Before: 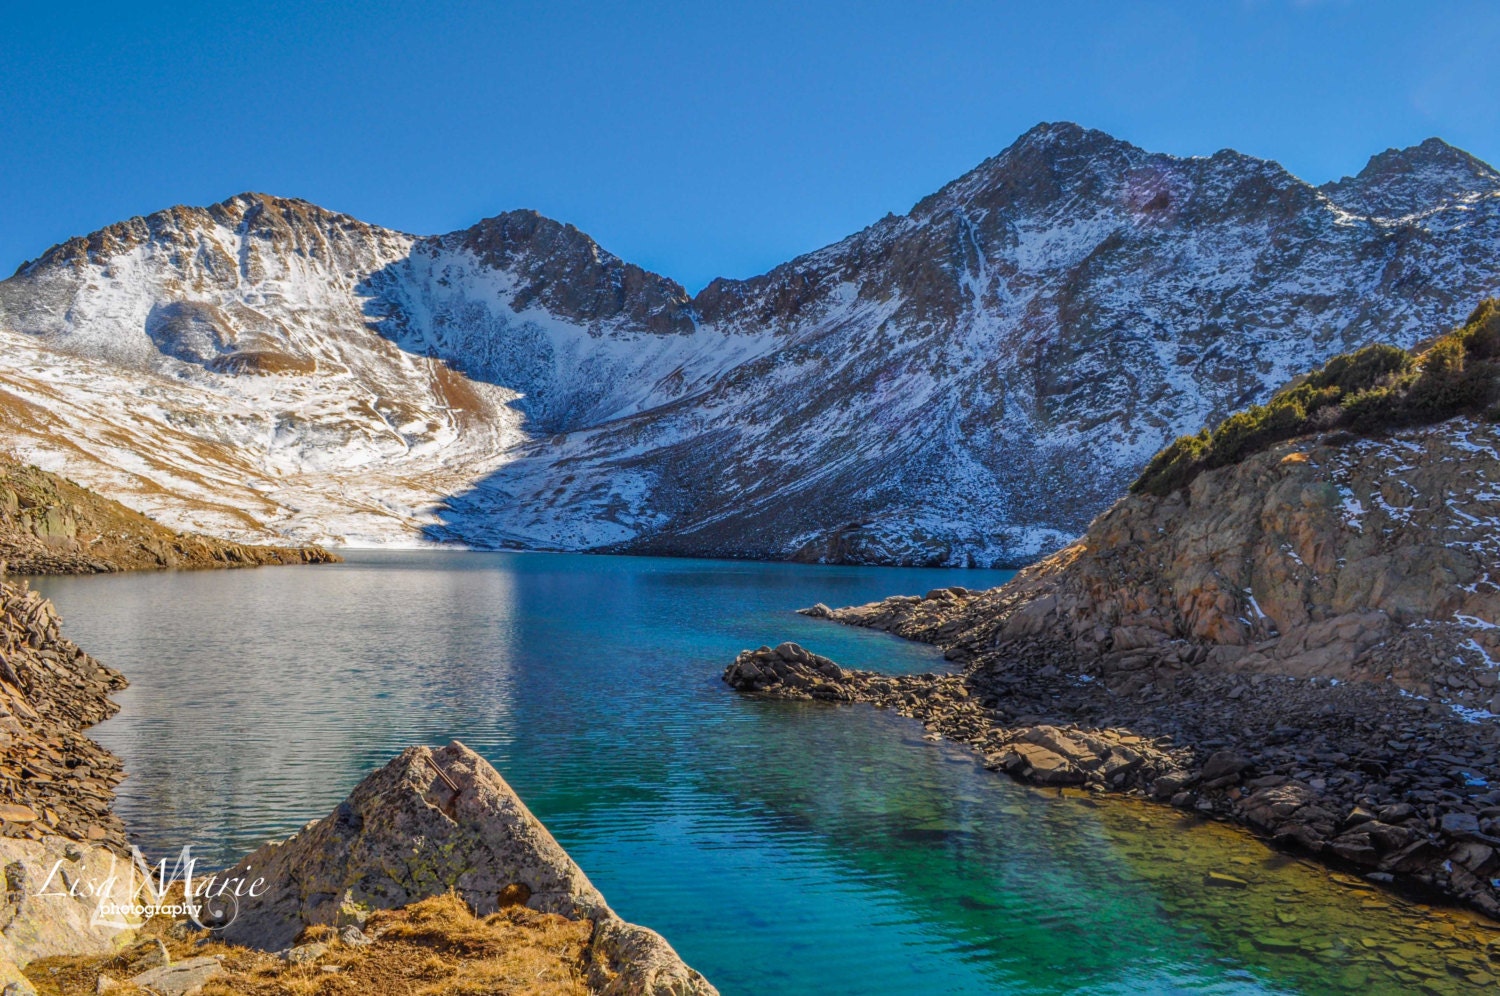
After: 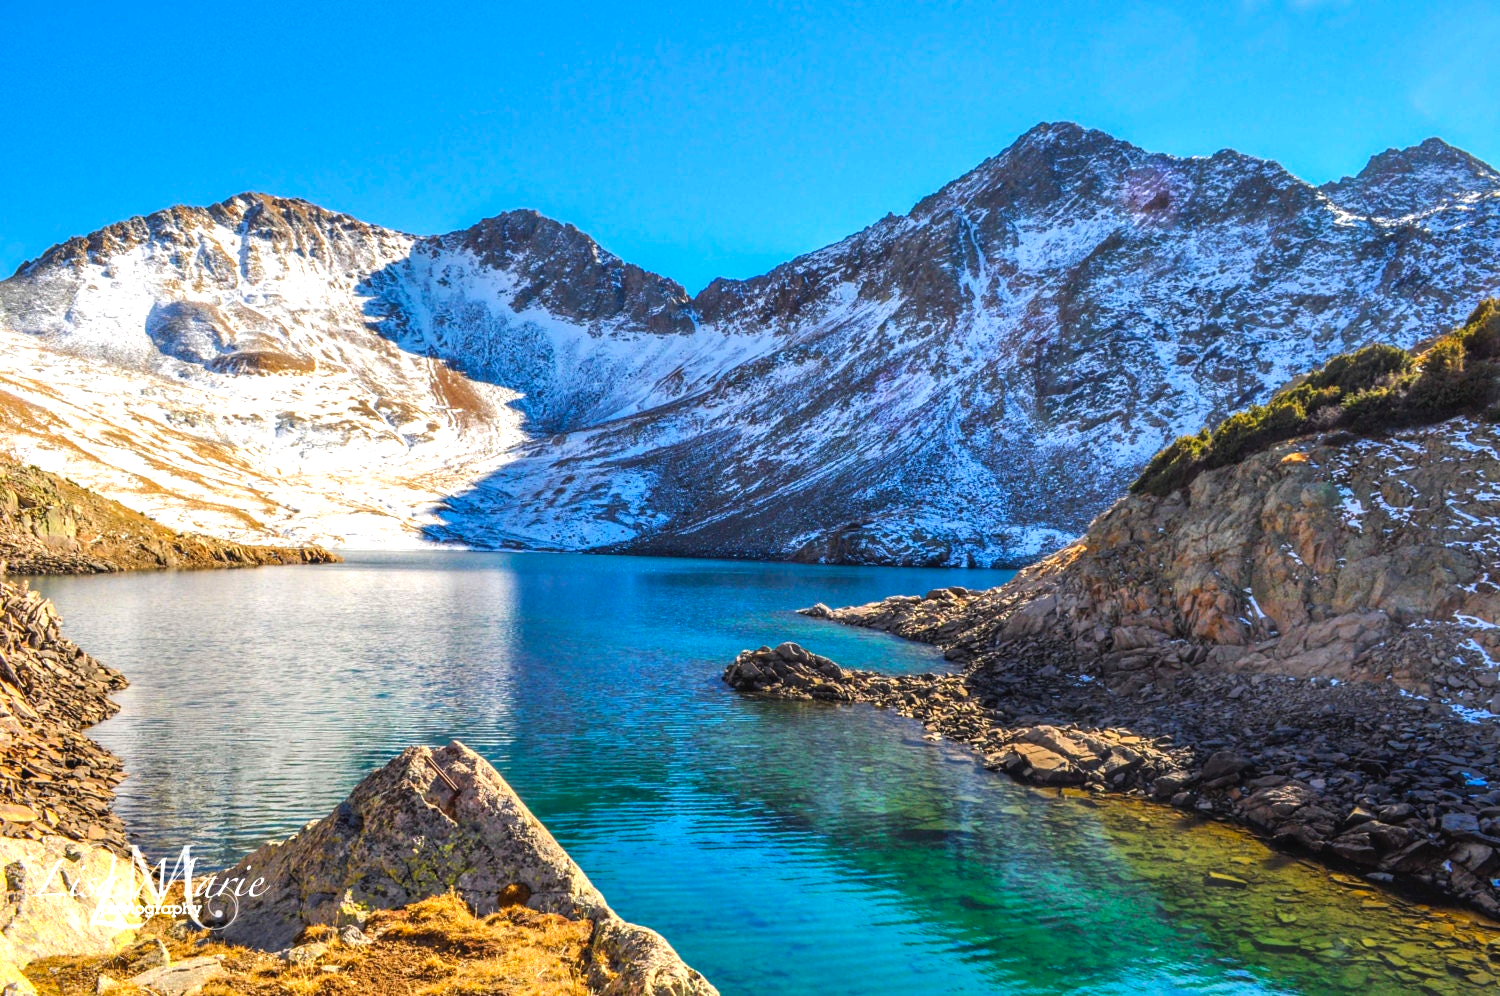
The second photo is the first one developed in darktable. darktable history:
tone equalizer: -8 EV -0.383 EV, -7 EV -0.404 EV, -6 EV -0.329 EV, -5 EV -0.196 EV, -3 EV 0.229 EV, -2 EV 0.346 EV, -1 EV 0.376 EV, +0 EV 0.446 EV, edges refinement/feathering 500, mask exposure compensation -1.57 EV, preserve details no
exposure: black level correction -0.002, exposure 0.537 EV, compensate highlight preservation false
contrast brightness saturation: contrast 0.044, saturation 0.165
